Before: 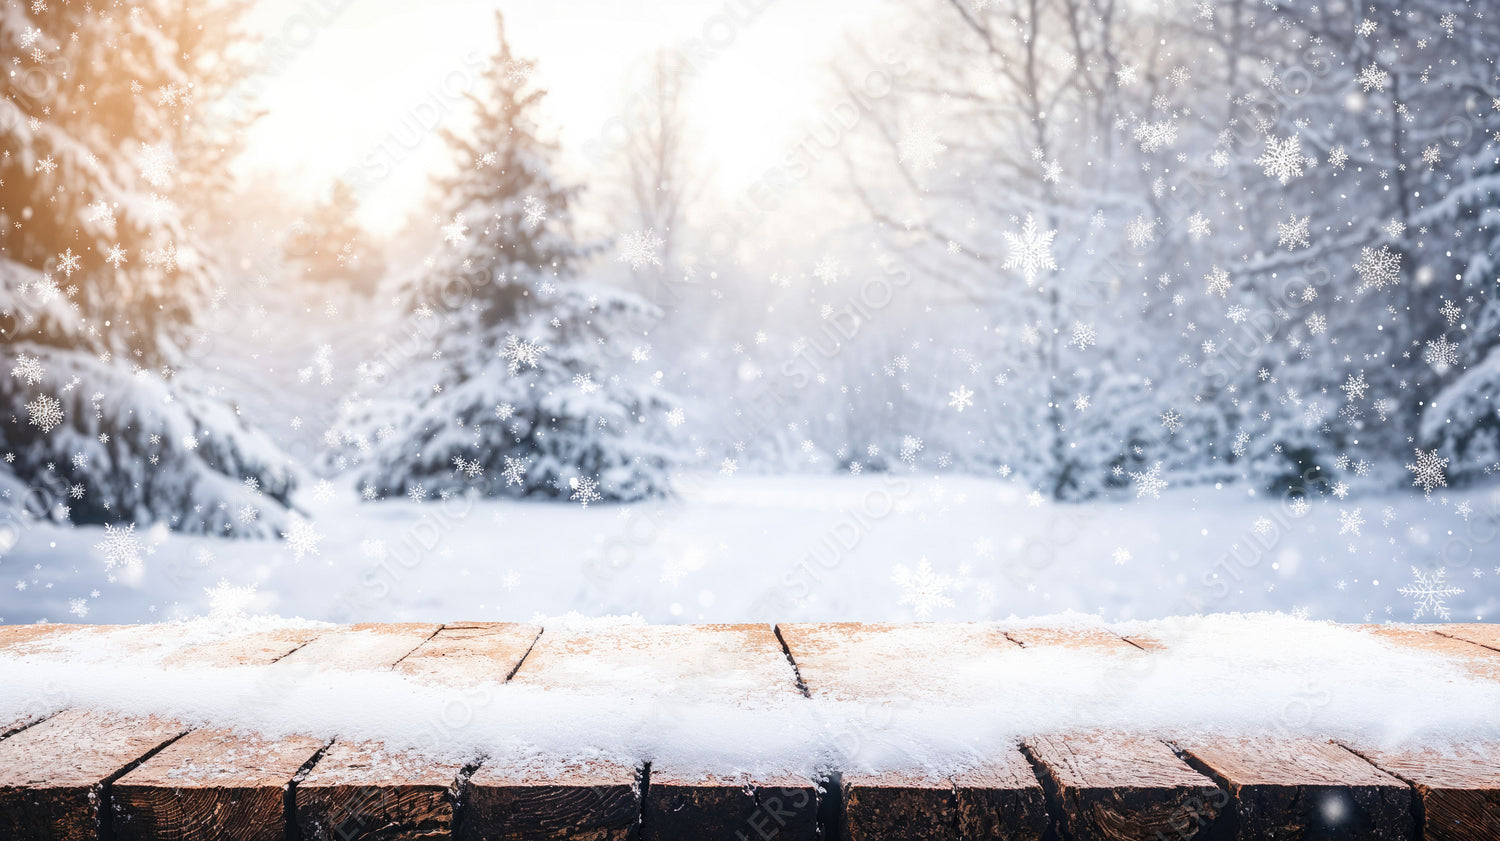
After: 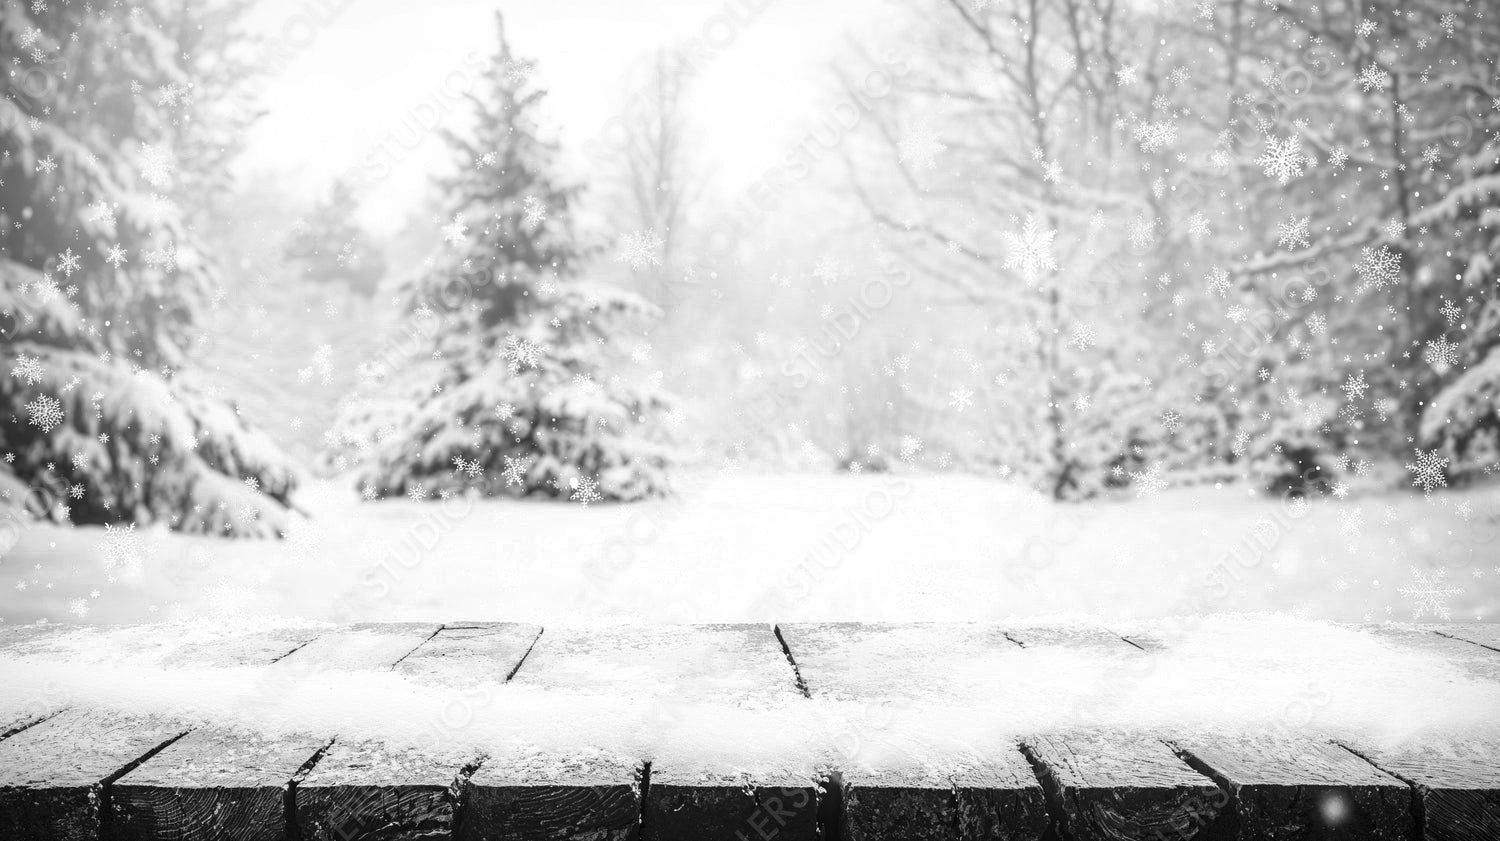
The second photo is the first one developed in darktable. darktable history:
contrast brightness saturation: saturation -0.061
vignetting: fall-off radius 63.84%, center (-0.015, 0), dithering 8-bit output
color zones: curves: ch0 [(0, 0.613) (0.01, 0.613) (0.245, 0.448) (0.498, 0.529) (0.642, 0.665) (0.879, 0.777) (0.99, 0.613)]; ch1 [(0, 0) (0.143, 0) (0.286, 0) (0.429, 0) (0.571, 0) (0.714, 0) (0.857, 0)]
